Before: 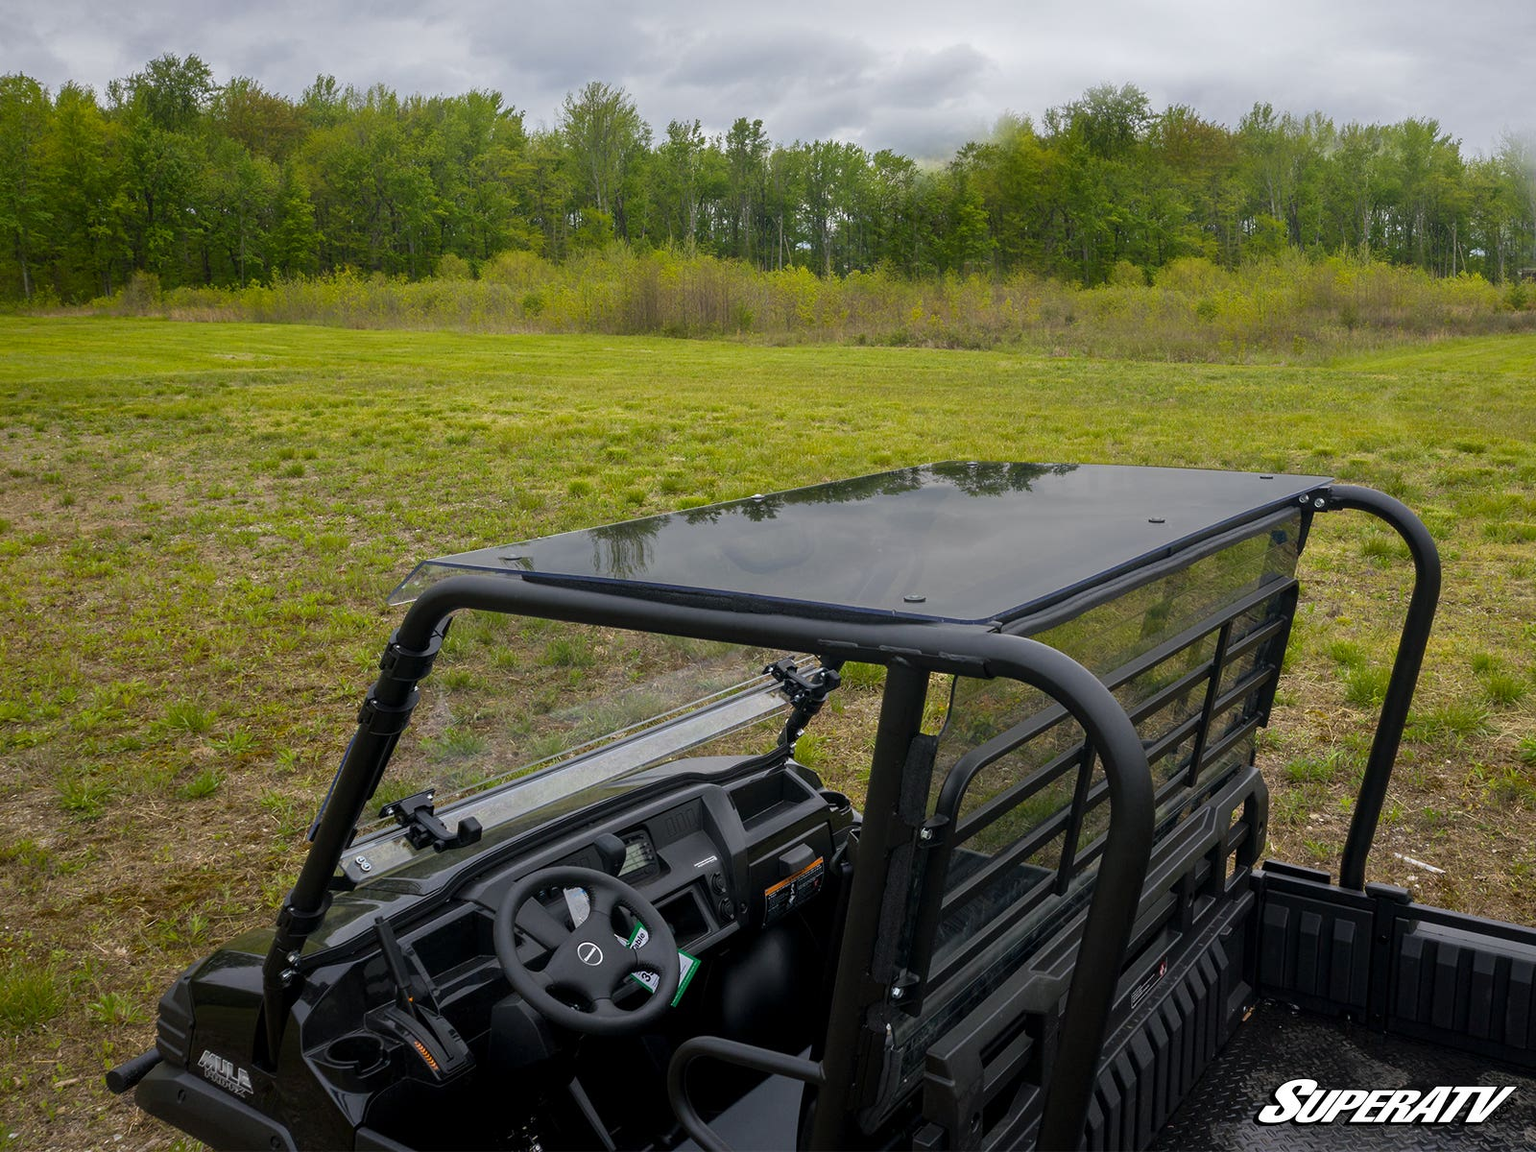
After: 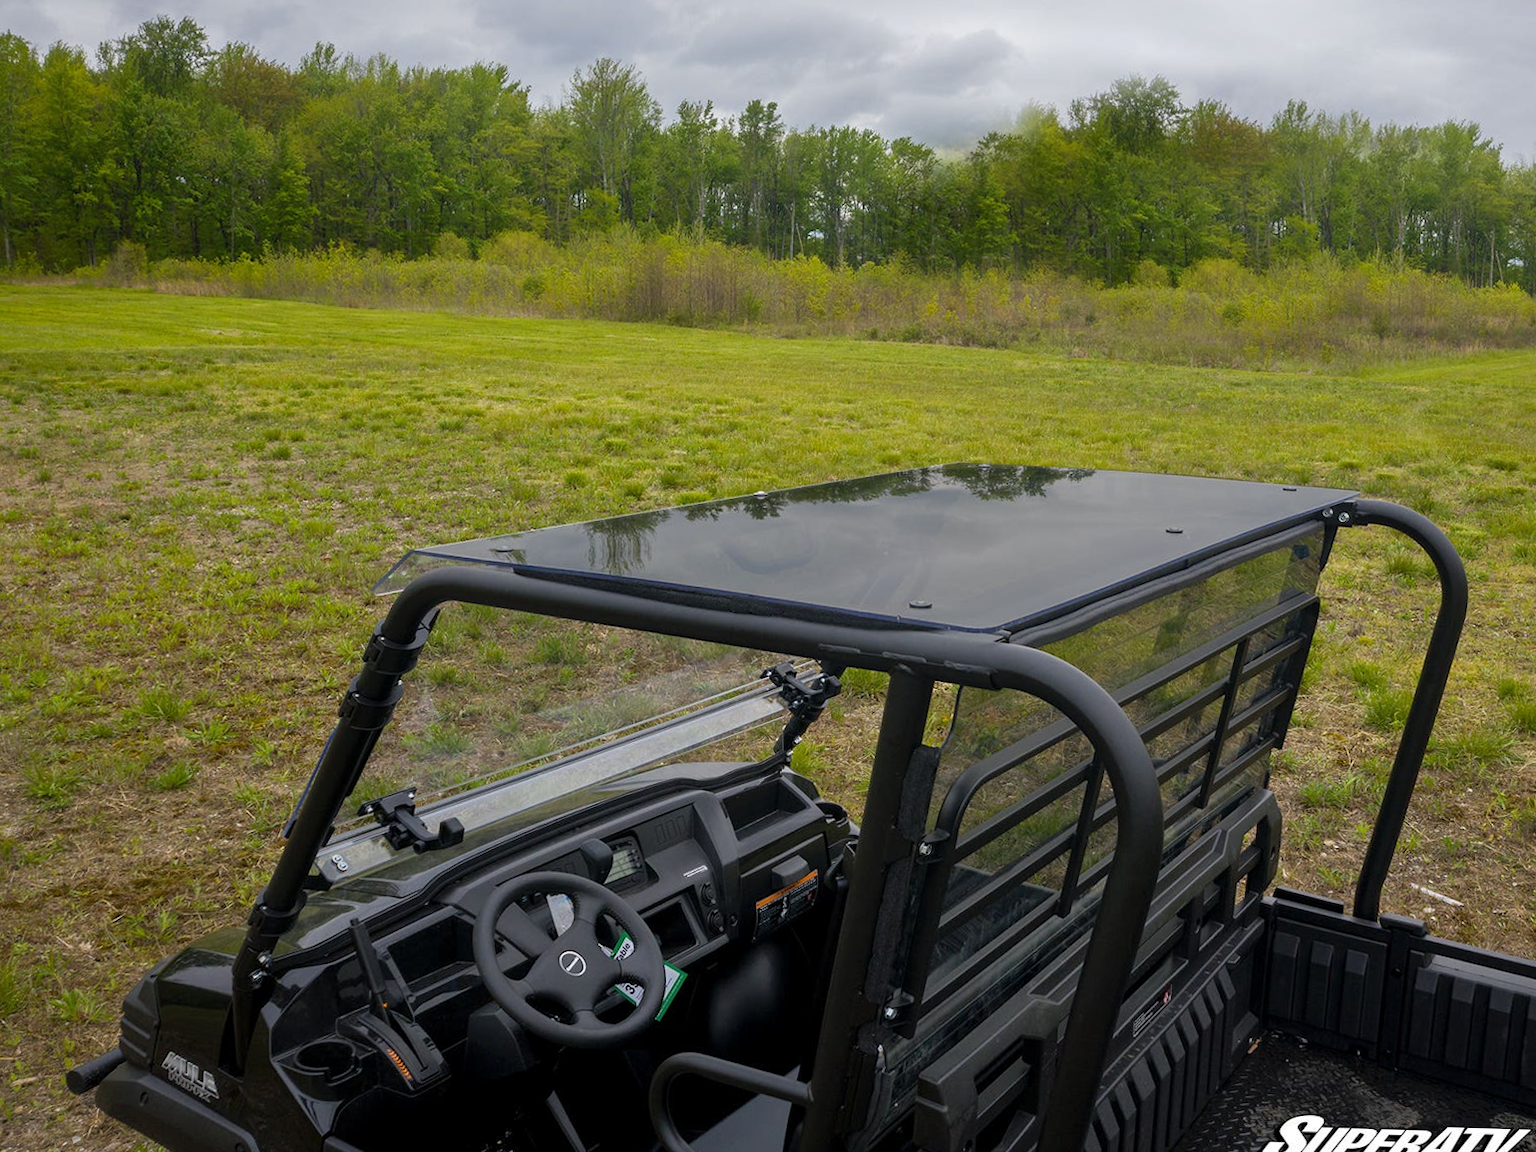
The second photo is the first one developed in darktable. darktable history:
crop and rotate: angle -1.69°
shadows and highlights: shadows 25, highlights -25
